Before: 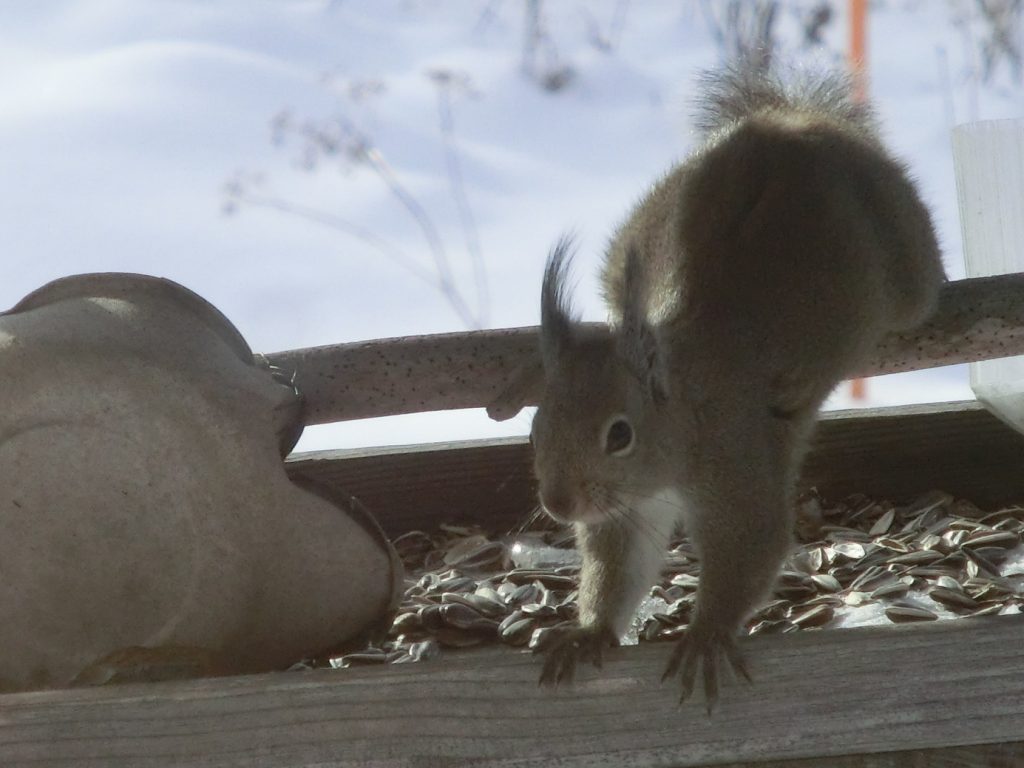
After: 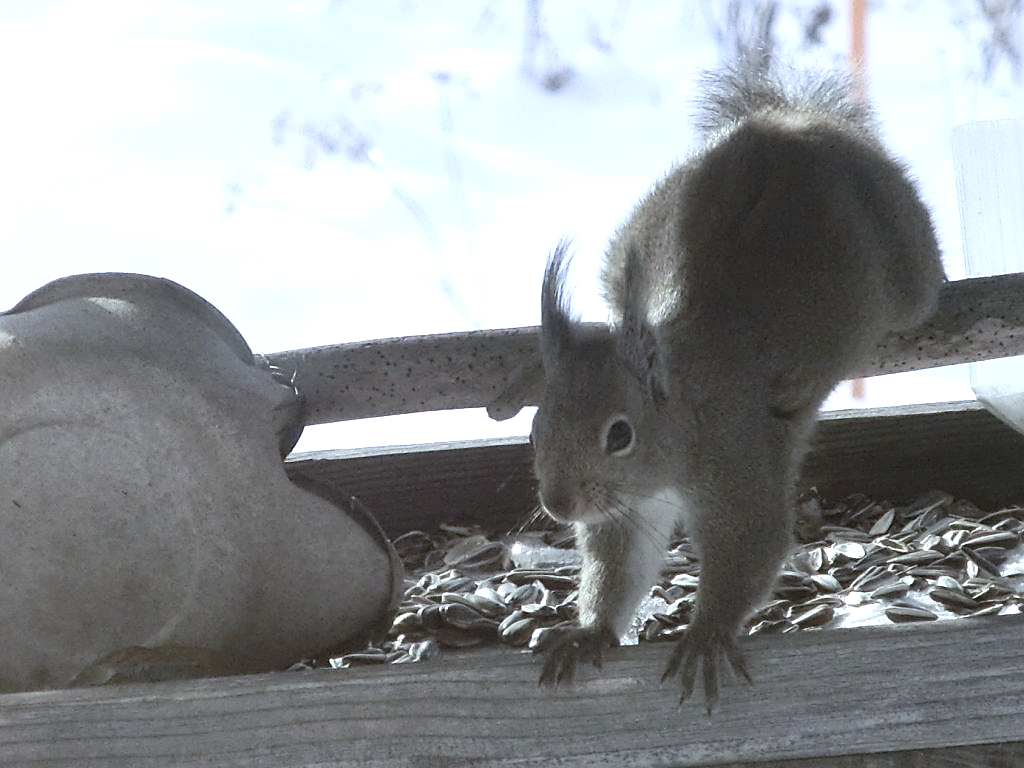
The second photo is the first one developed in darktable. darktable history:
sharpen: on, module defaults
white balance: red 0.926, green 1.003, blue 1.133
contrast brightness saturation: contrast 0.1, saturation -0.36
exposure: exposure 0.74 EV, compensate highlight preservation false
